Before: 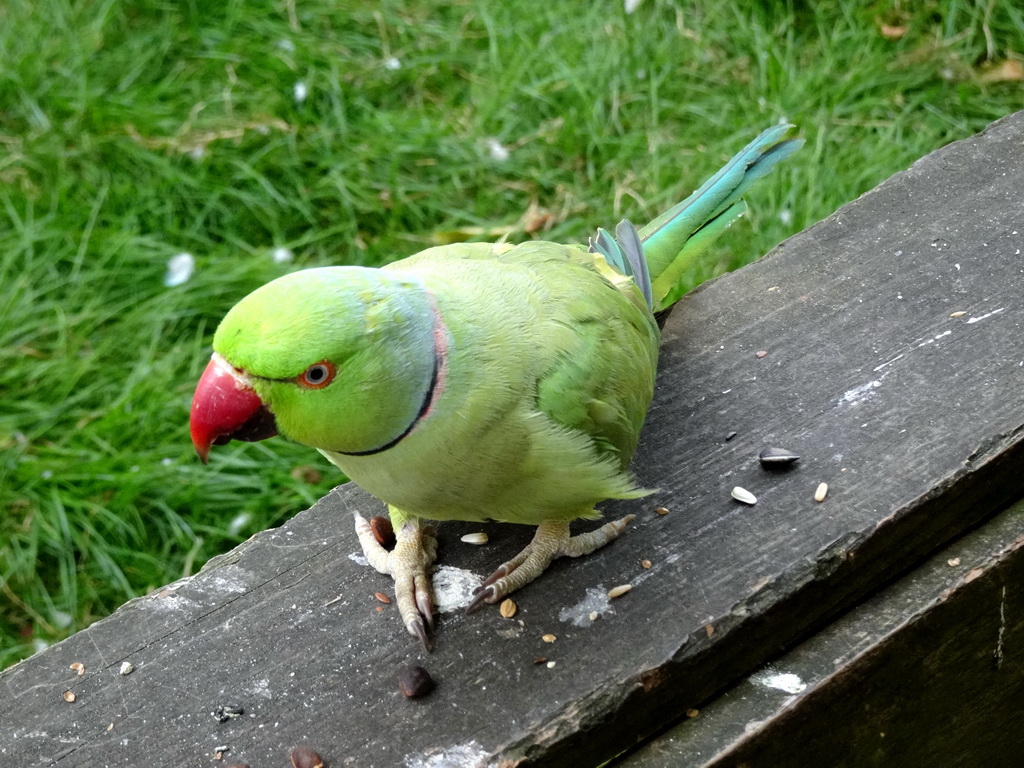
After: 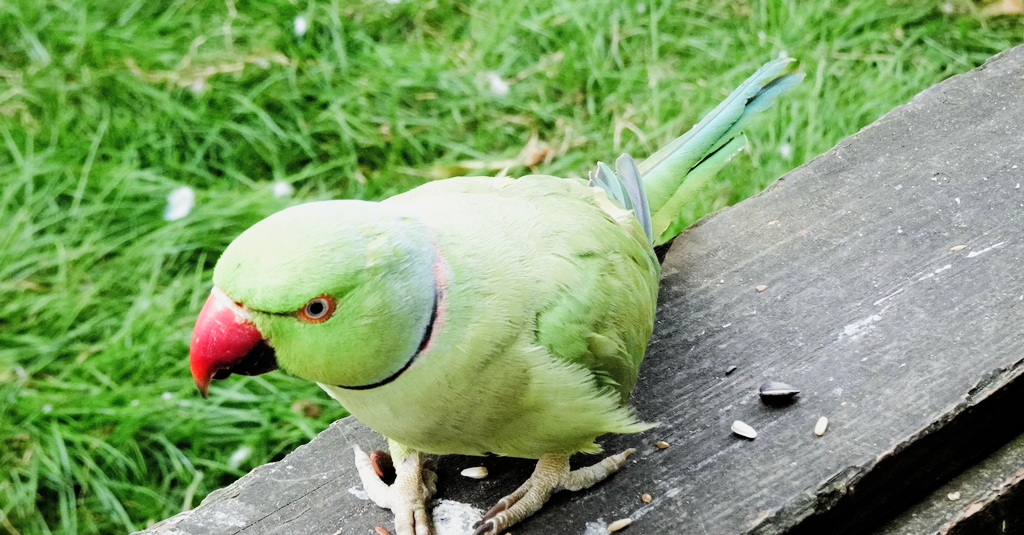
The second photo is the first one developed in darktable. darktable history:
crop and rotate: top 8.709%, bottom 21.523%
tone equalizer: -8 EV -0.384 EV, -7 EV -0.412 EV, -6 EV -0.312 EV, -5 EV -0.214 EV, -3 EV 0.206 EV, -2 EV 0.362 EV, -1 EV 0.38 EV, +0 EV 0.412 EV, edges refinement/feathering 500, mask exposure compensation -1.57 EV, preserve details no
filmic rgb: black relative exposure -7.65 EV, white relative exposure 4.56 EV, hardness 3.61, add noise in highlights 0, preserve chrominance luminance Y, color science v3 (2019), use custom middle-gray values true, contrast in highlights soft
exposure: exposure 0.756 EV, compensate exposure bias true, compensate highlight preservation false
